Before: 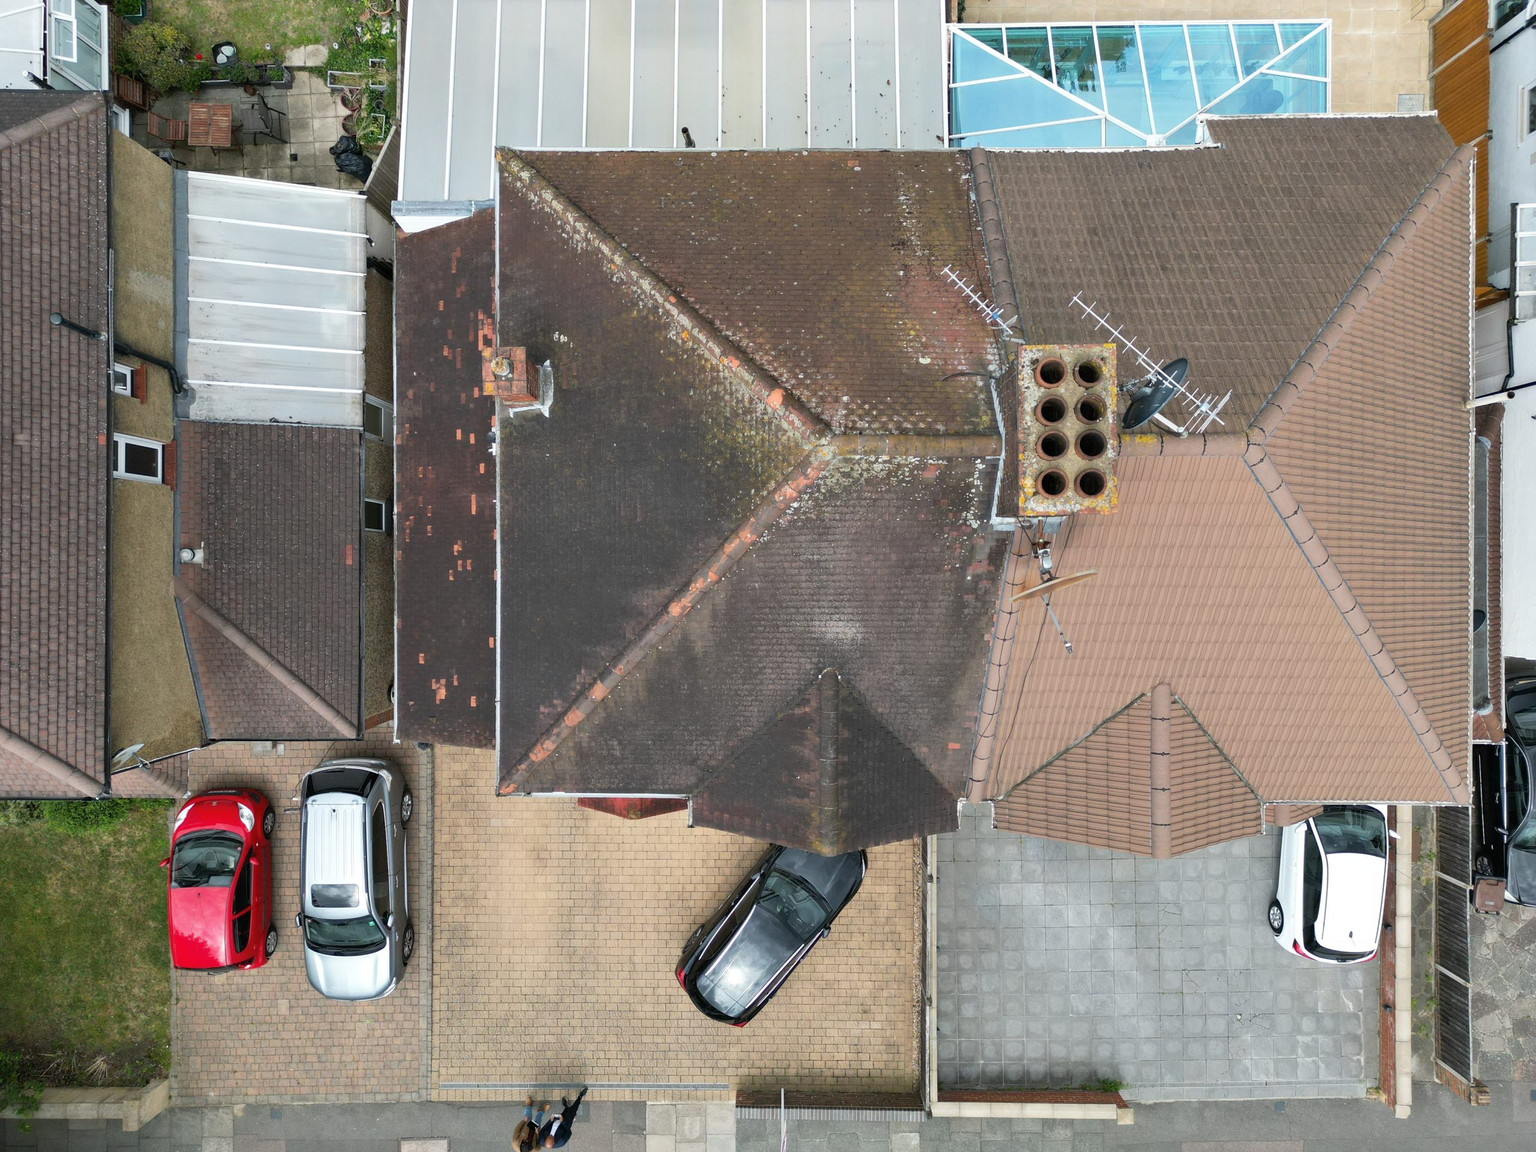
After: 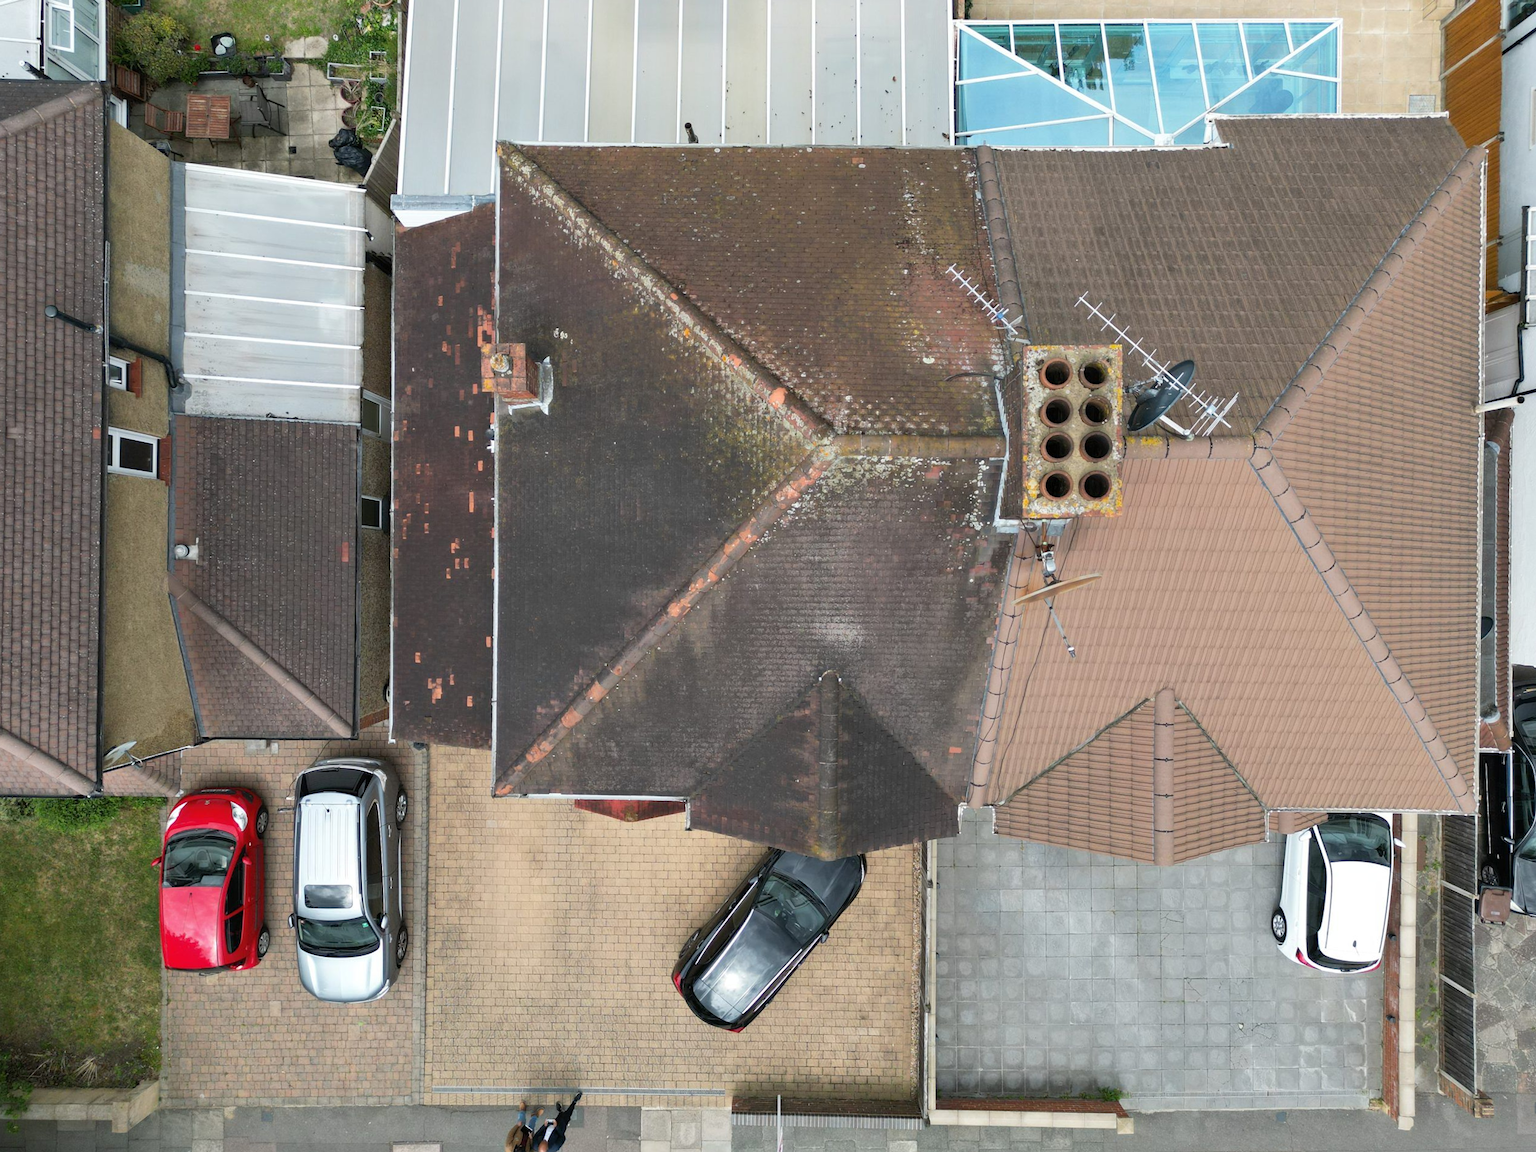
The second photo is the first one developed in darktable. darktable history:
crop and rotate: angle -0.45°
